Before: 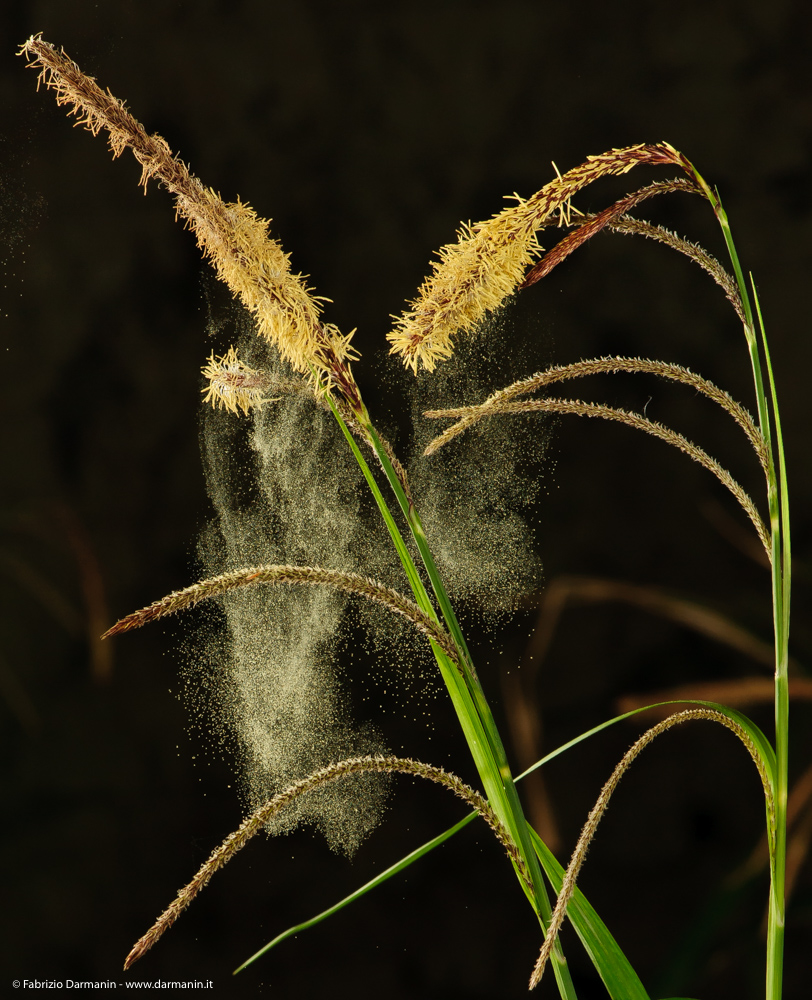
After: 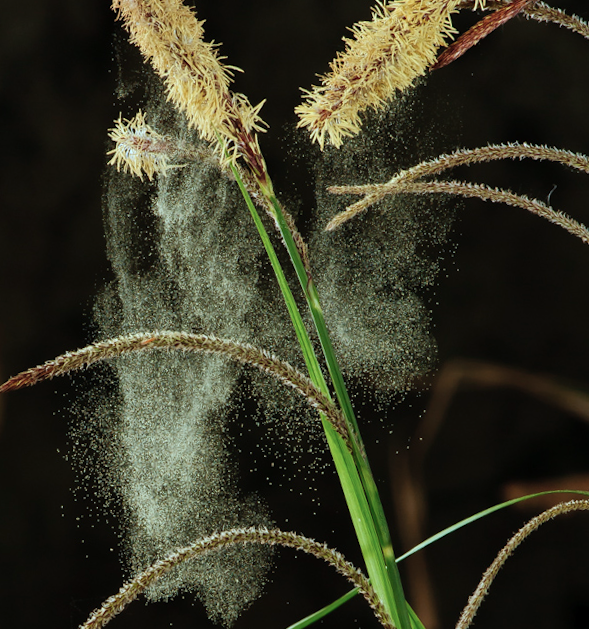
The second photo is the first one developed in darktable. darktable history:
crop and rotate: angle -3.37°, left 9.79%, top 20.73%, right 12.42%, bottom 11.82%
color correction: highlights a* -9.35, highlights b* -23.15
